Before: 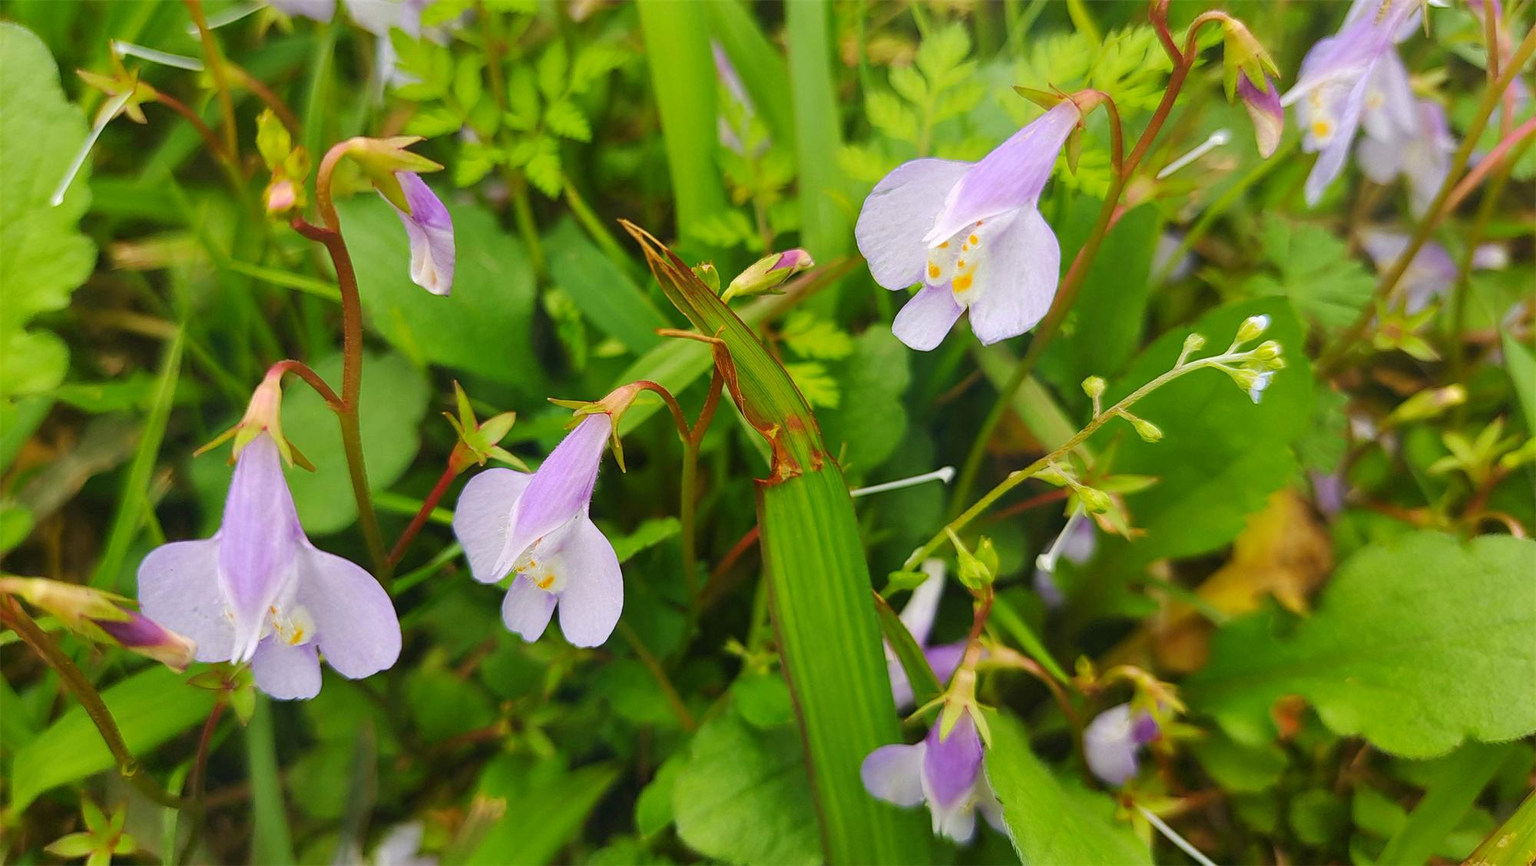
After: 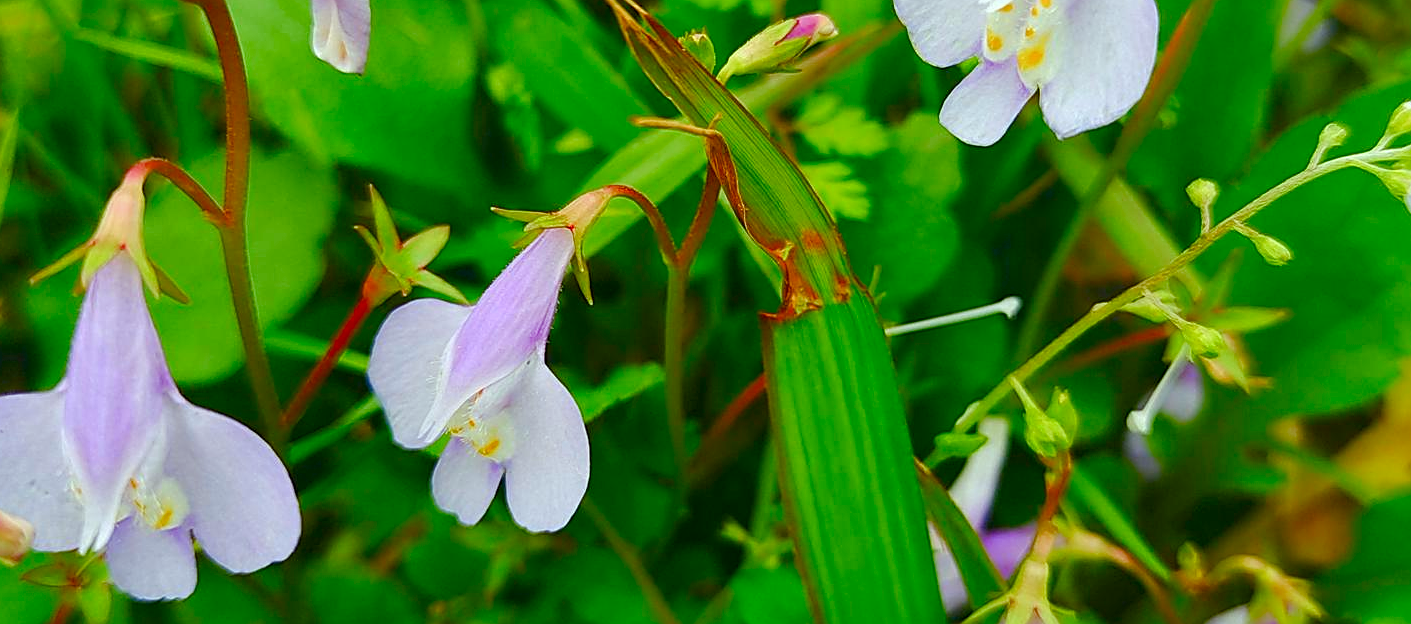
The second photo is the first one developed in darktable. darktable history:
color correction: highlights a* -7.33, highlights b* 1.26, shadows a* -3.55, saturation 1.4
sharpen: on, module defaults
crop: left 11.123%, top 27.61%, right 18.3%, bottom 17.034%
color balance rgb: perceptual saturation grading › global saturation 20%, perceptual saturation grading › highlights -50%, perceptual saturation grading › shadows 30%
